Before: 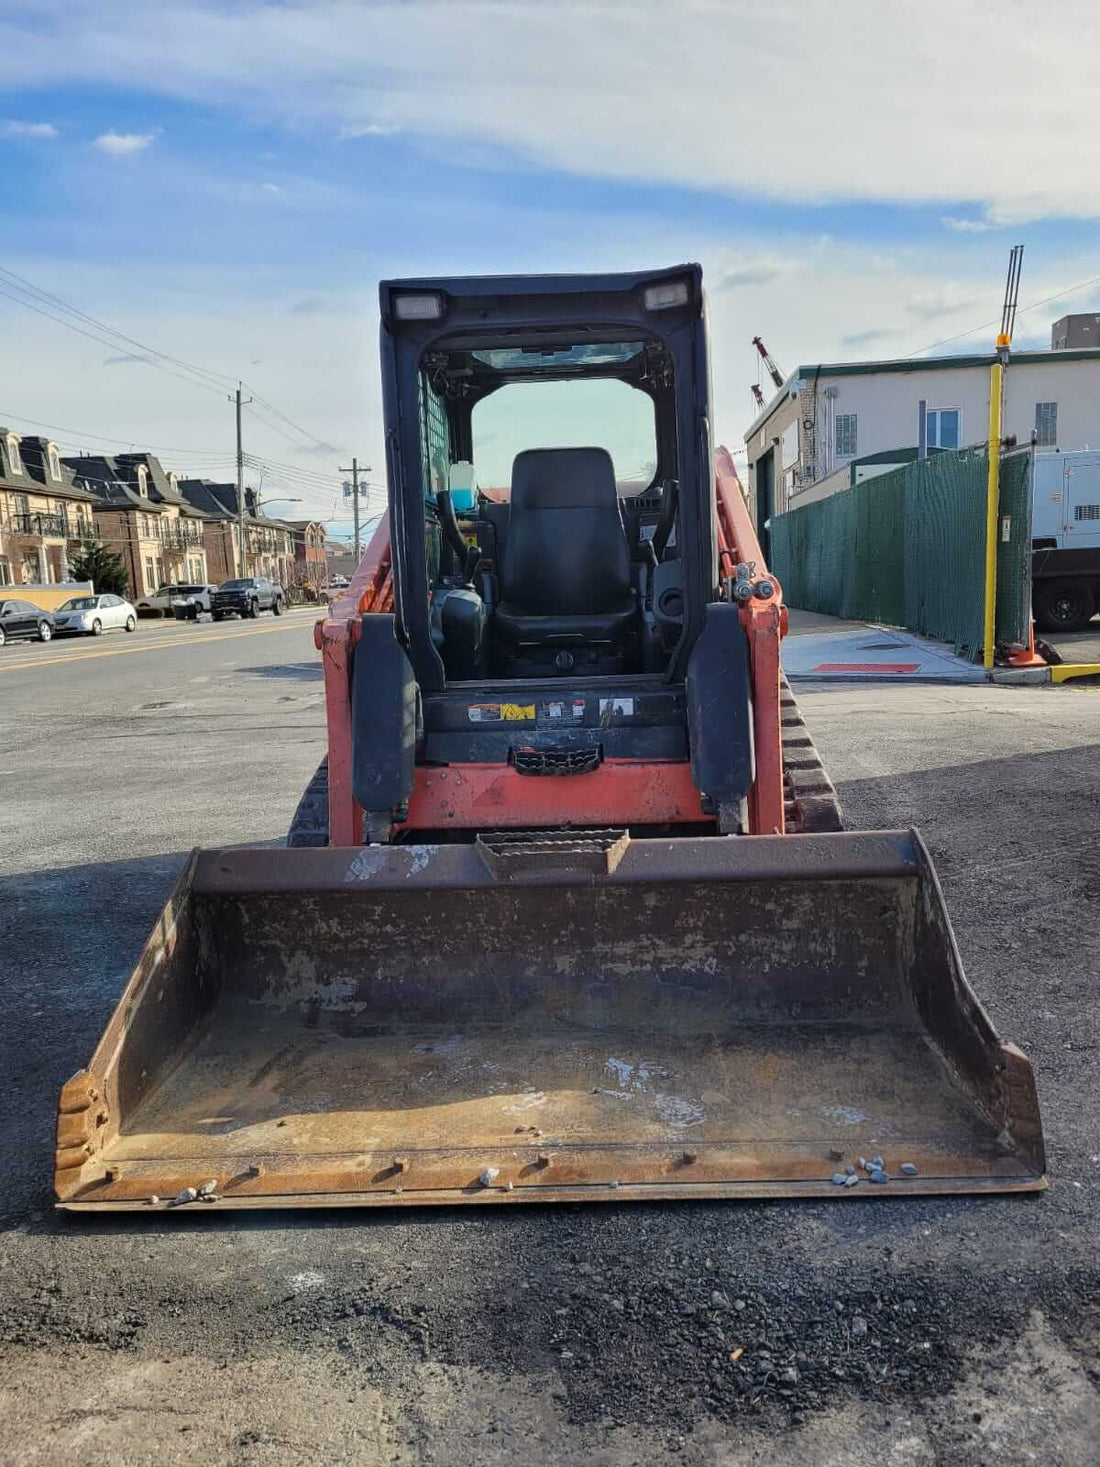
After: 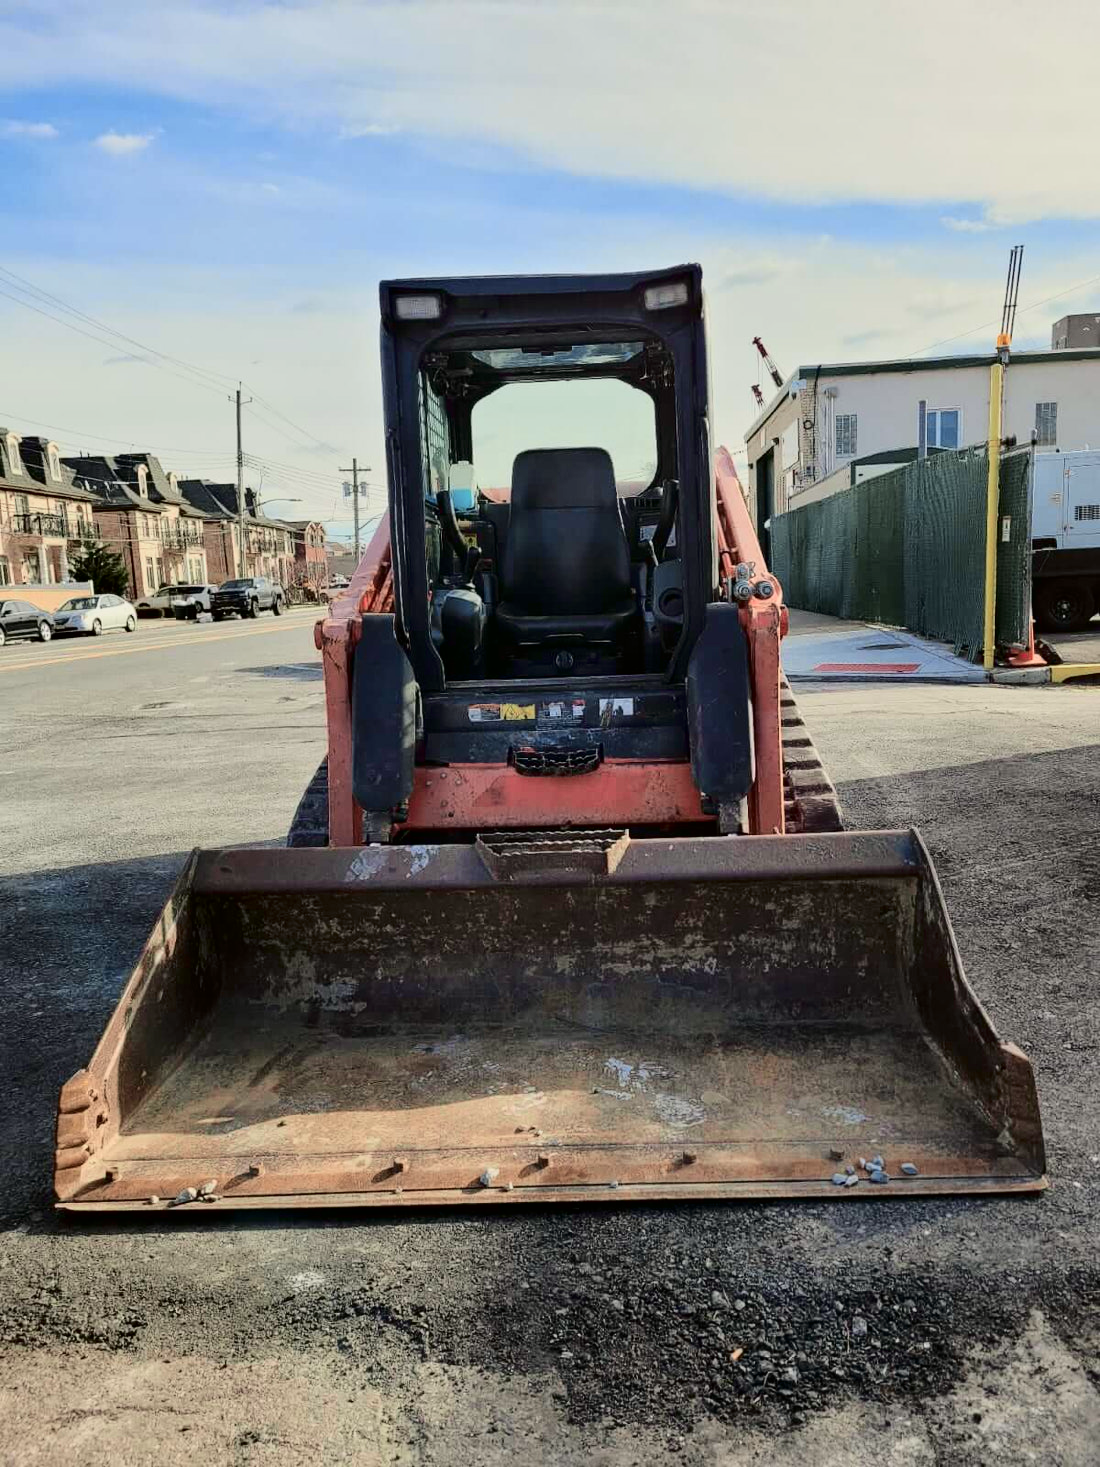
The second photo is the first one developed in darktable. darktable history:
tone curve: curves: ch0 [(0, 0) (0.049, 0.01) (0.154, 0.081) (0.491, 0.56) (0.739, 0.794) (0.992, 0.937)]; ch1 [(0, 0) (0.172, 0.123) (0.317, 0.272) (0.401, 0.422) (0.499, 0.497) (0.531, 0.54) (0.615, 0.603) (0.741, 0.783) (1, 1)]; ch2 [(0, 0) (0.411, 0.424) (0.462, 0.483) (0.544, 0.56) (0.686, 0.638) (1, 1)], color space Lab, independent channels, preserve colors none
